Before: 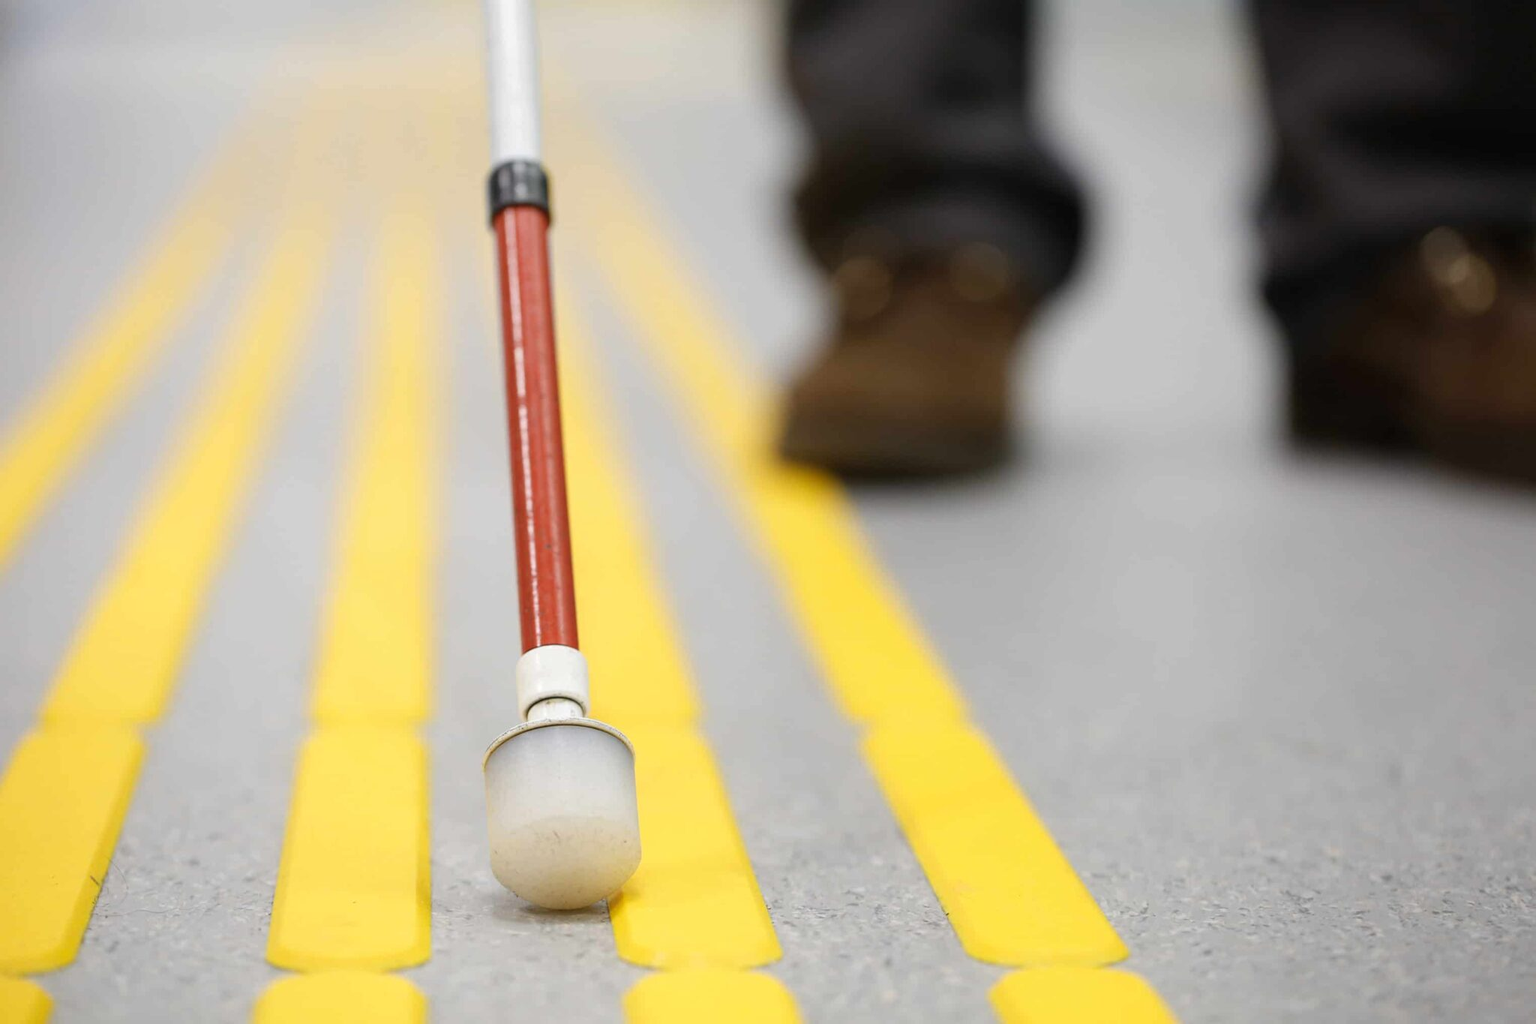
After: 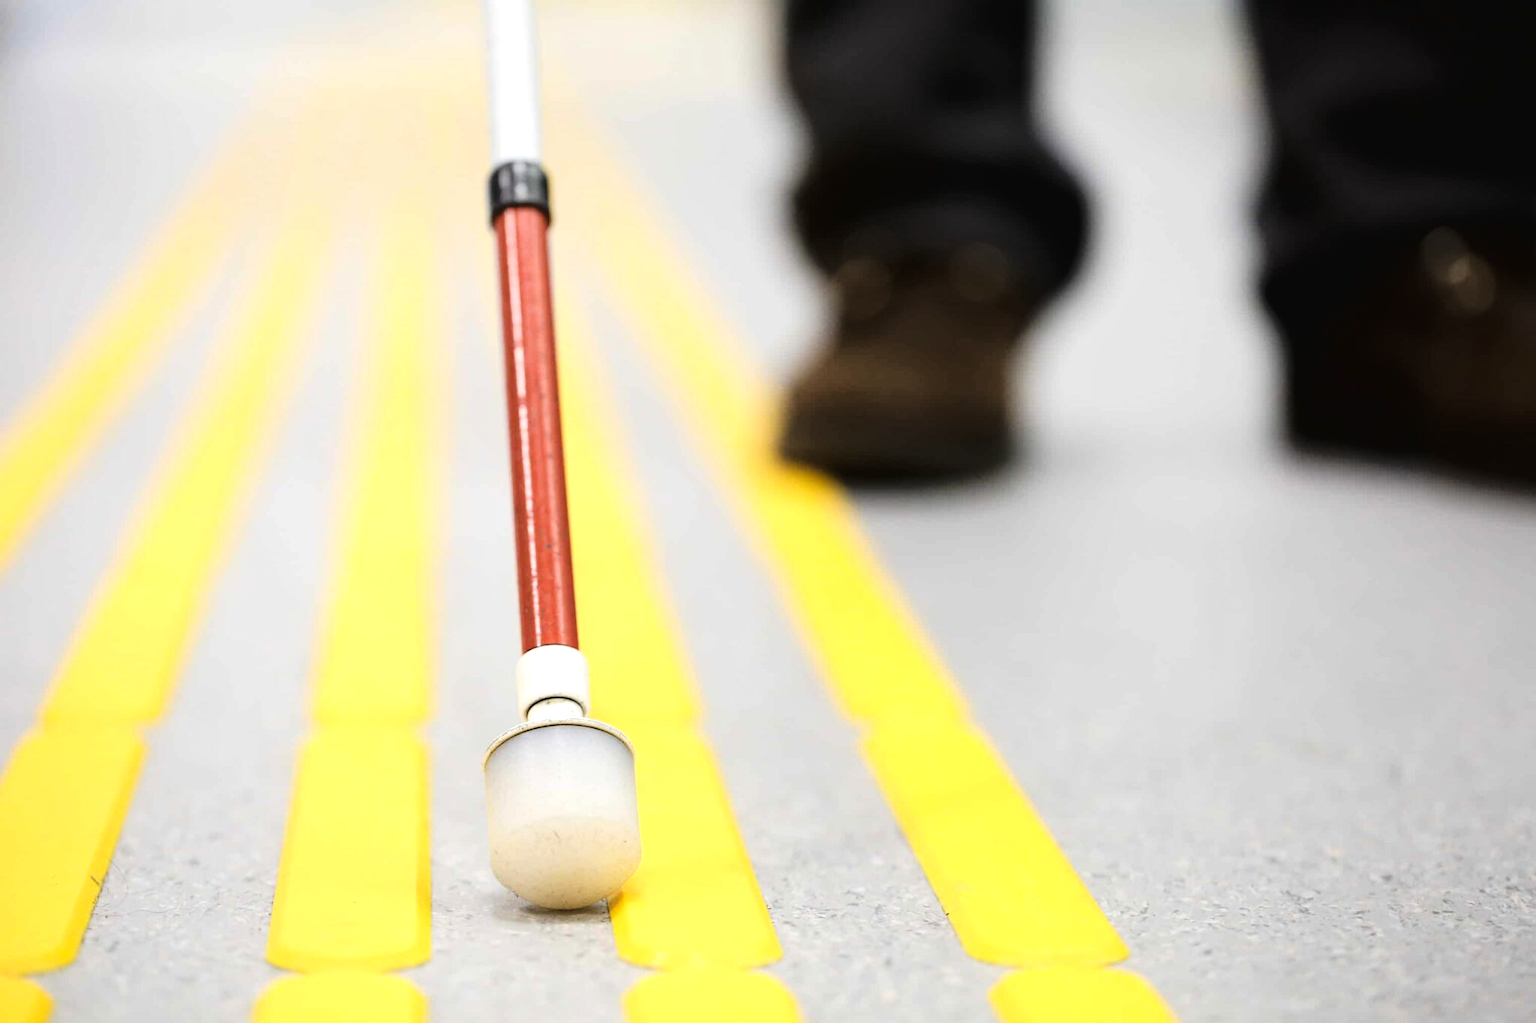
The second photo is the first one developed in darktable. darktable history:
tone curve: curves: ch0 [(0, 0) (0.003, 0.02) (0.011, 0.021) (0.025, 0.022) (0.044, 0.023) (0.069, 0.026) (0.1, 0.04) (0.136, 0.06) (0.177, 0.092) (0.224, 0.127) (0.277, 0.176) (0.335, 0.258) (0.399, 0.349) (0.468, 0.444) (0.543, 0.546) (0.623, 0.649) (0.709, 0.754) (0.801, 0.842) (0.898, 0.922) (1, 1)], color space Lab, linked channels, preserve colors none
tone equalizer: -8 EV -0.378 EV, -7 EV -0.365 EV, -6 EV -0.346 EV, -5 EV -0.189 EV, -3 EV 0.228 EV, -2 EV 0.34 EV, -1 EV 0.399 EV, +0 EV 0.398 EV
